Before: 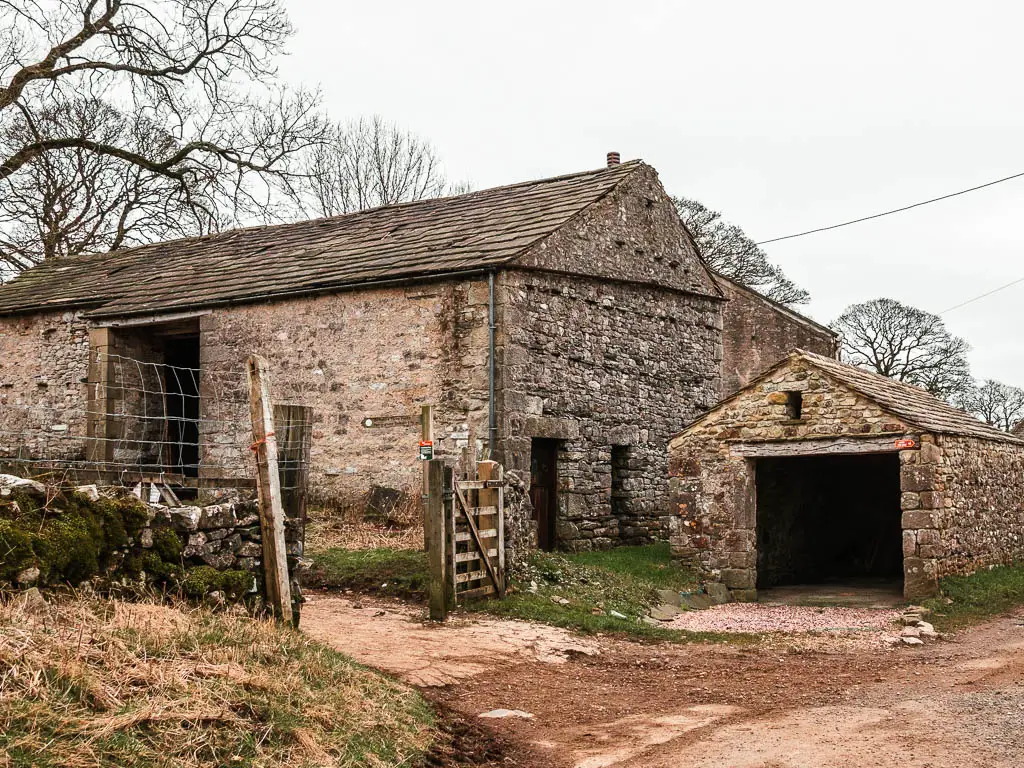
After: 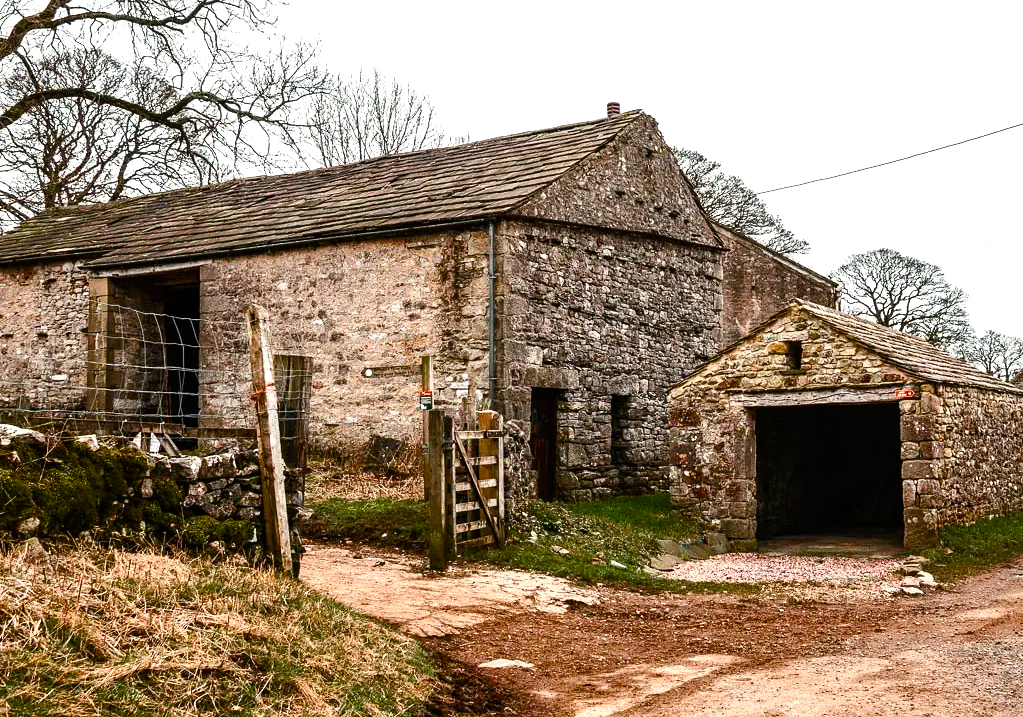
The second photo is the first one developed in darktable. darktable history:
crop and rotate: top 6.579%
color balance rgb: shadows lift › chroma 1.004%, shadows lift › hue 240.64°, perceptual saturation grading › global saturation 20%, perceptual saturation grading › highlights -24.945%, perceptual saturation grading › shadows 25.782%, perceptual brilliance grading › highlights 7.473%, perceptual brilliance grading › mid-tones 3.167%, perceptual brilliance grading › shadows 1.626%, global vibrance 9.268%, contrast 15.153%, saturation formula JzAzBz (2021)
